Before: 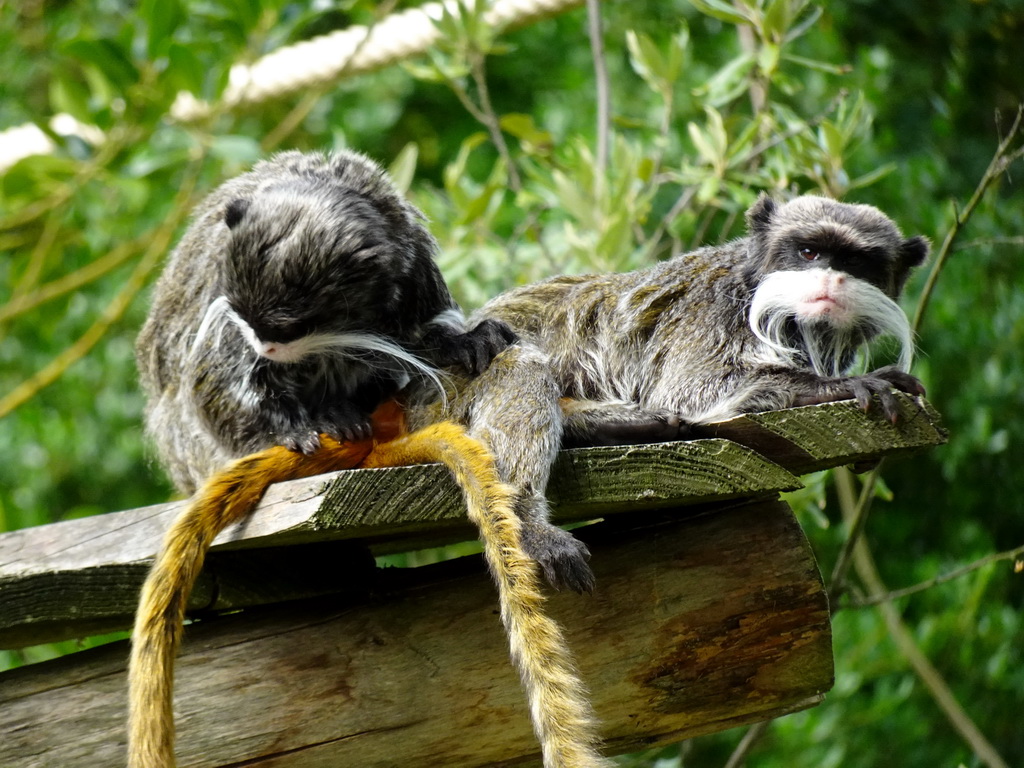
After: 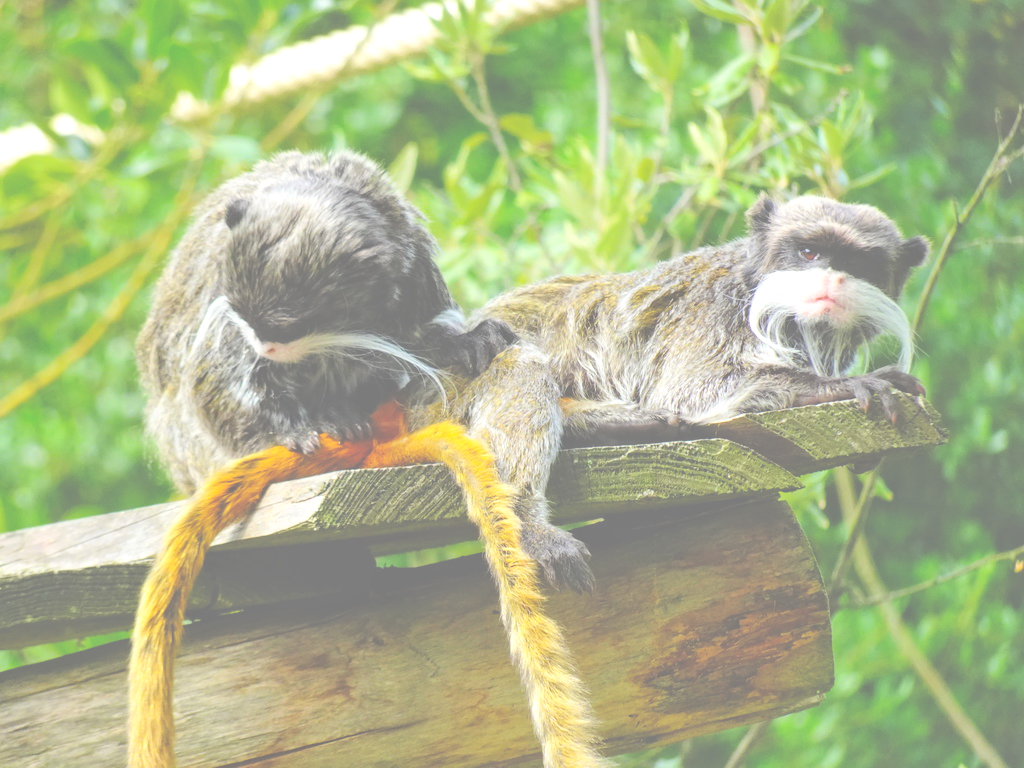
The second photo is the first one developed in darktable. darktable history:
contrast brightness saturation: brightness 0.981
exposure: black level correction -0.022, exposure -0.033 EV, compensate highlight preservation false
local contrast: detail 130%
tone equalizer: -8 EV 0.251 EV, -7 EV 0.389 EV, -6 EV 0.378 EV, -5 EV 0.244 EV, -3 EV -0.244 EV, -2 EV -0.405 EV, -1 EV -0.407 EV, +0 EV -0.227 EV
color correction: highlights b* -0.053, saturation 1.32
